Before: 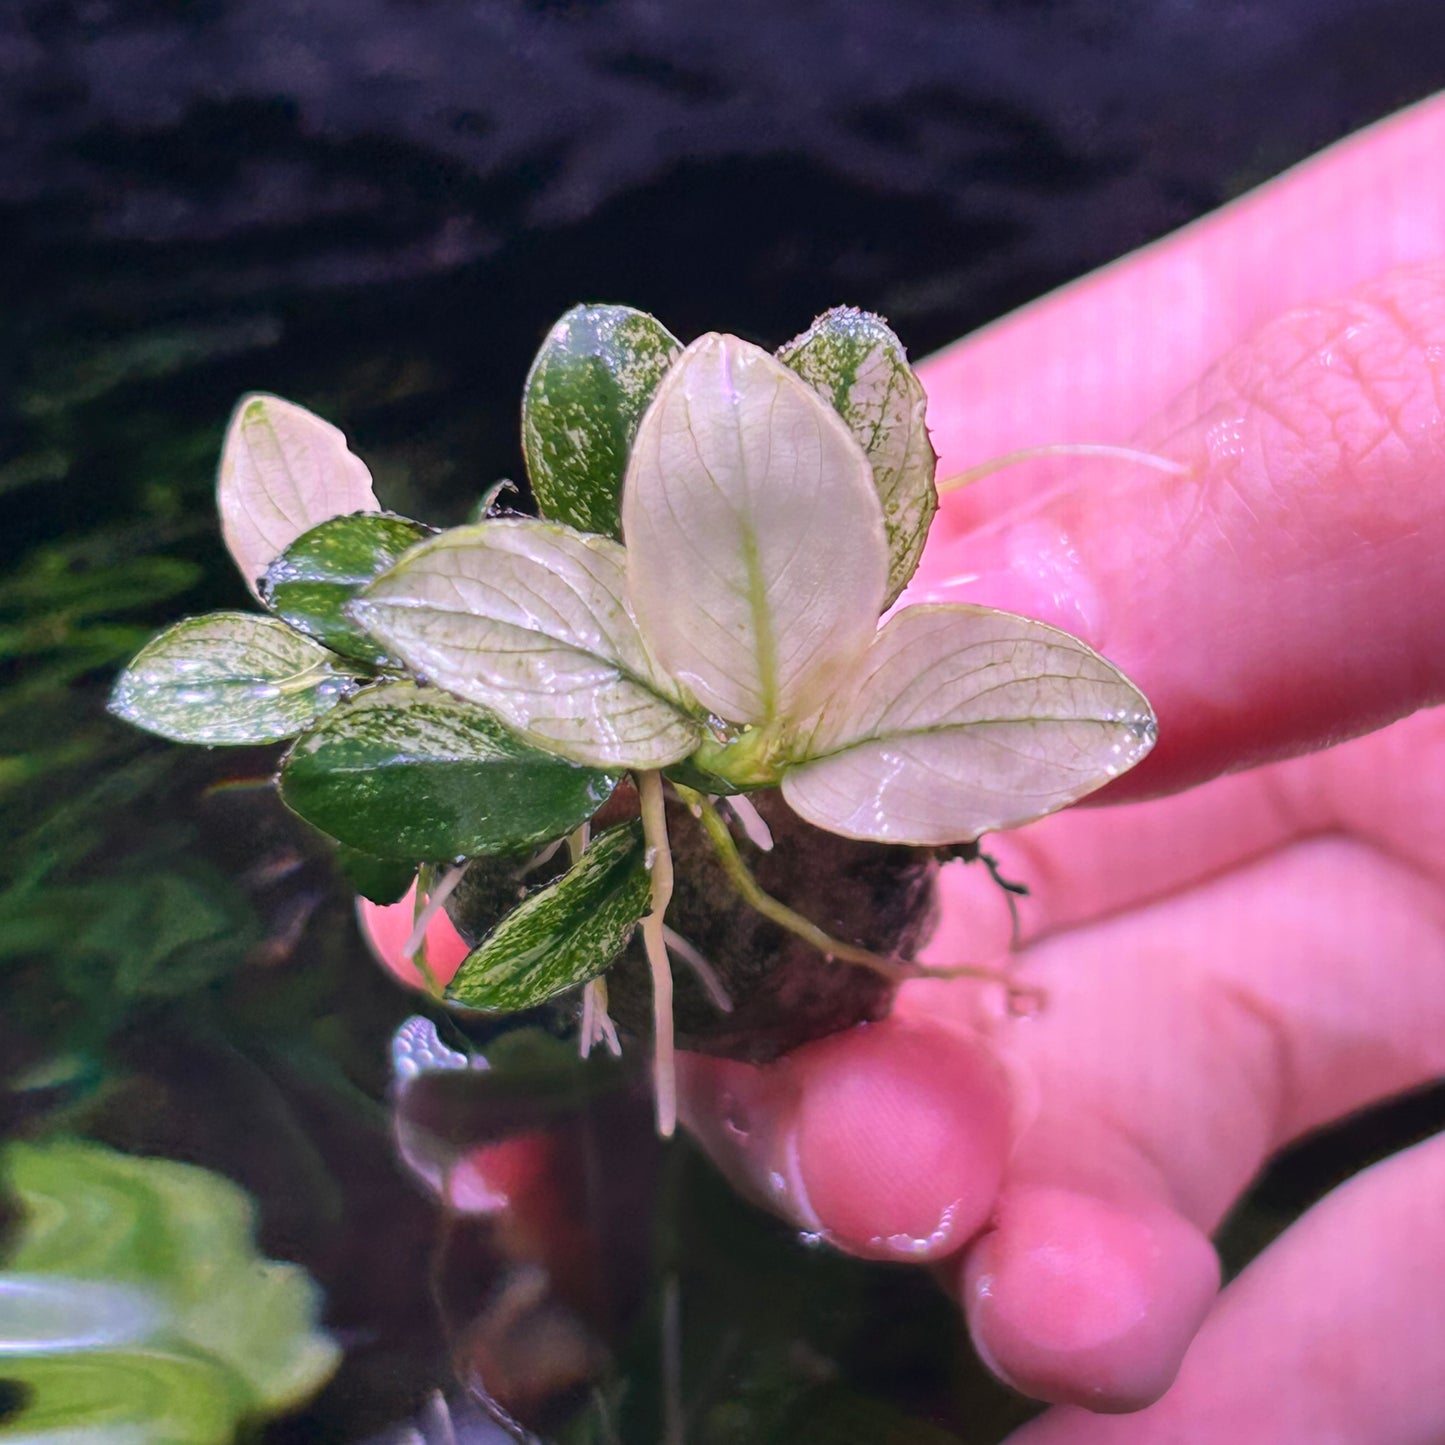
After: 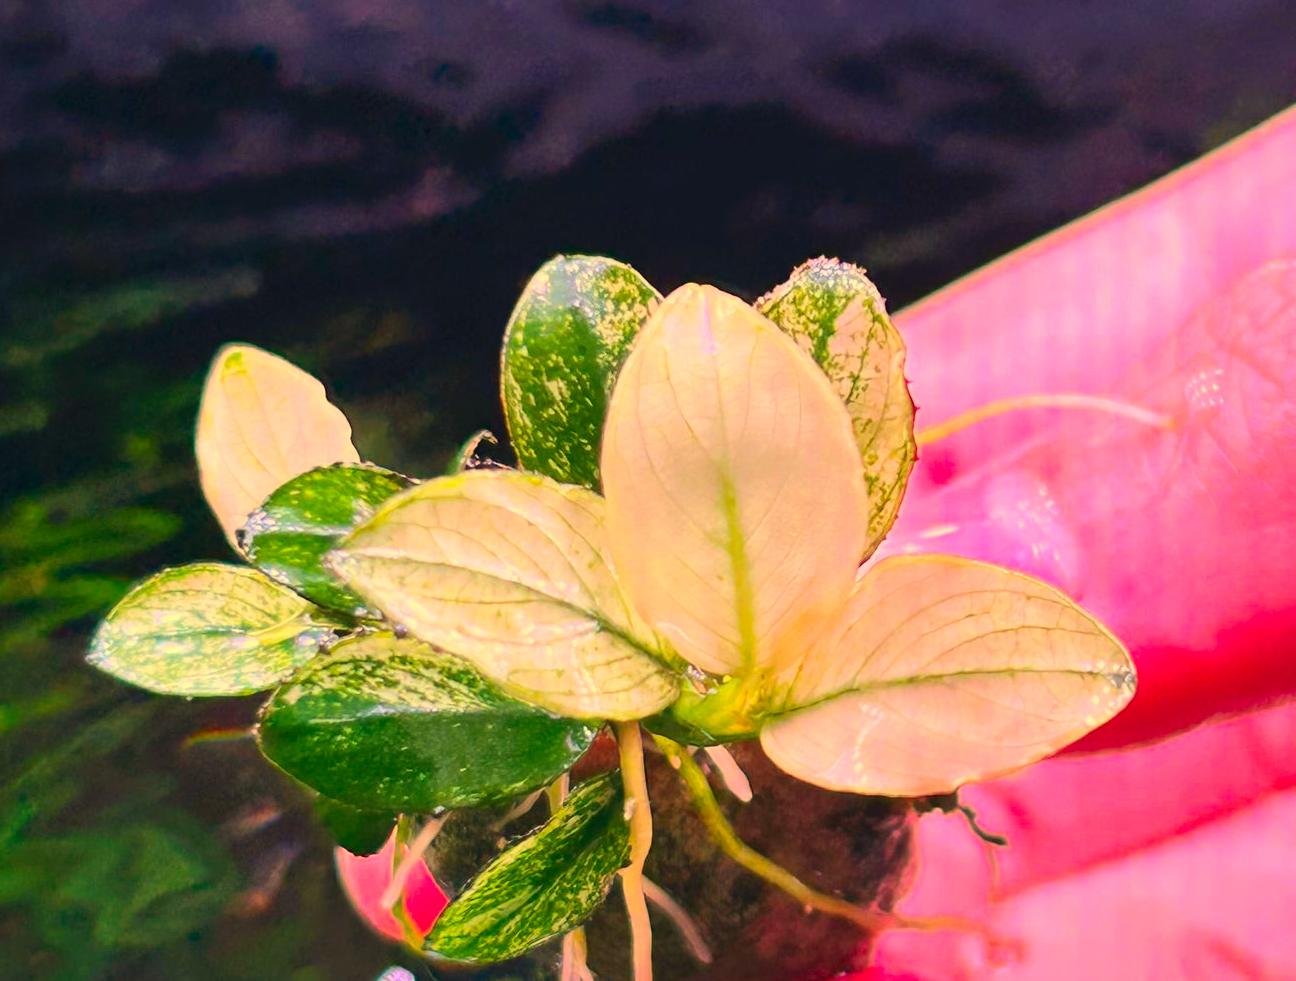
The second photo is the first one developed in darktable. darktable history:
contrast brightness saturation: contrast 0.2, brightness 0.2, saturation 0.8
white balance: red 1.08, blue 0.791
crop: left 1.509%, top 3.452%, right 7.696%, bottom 28.452%
